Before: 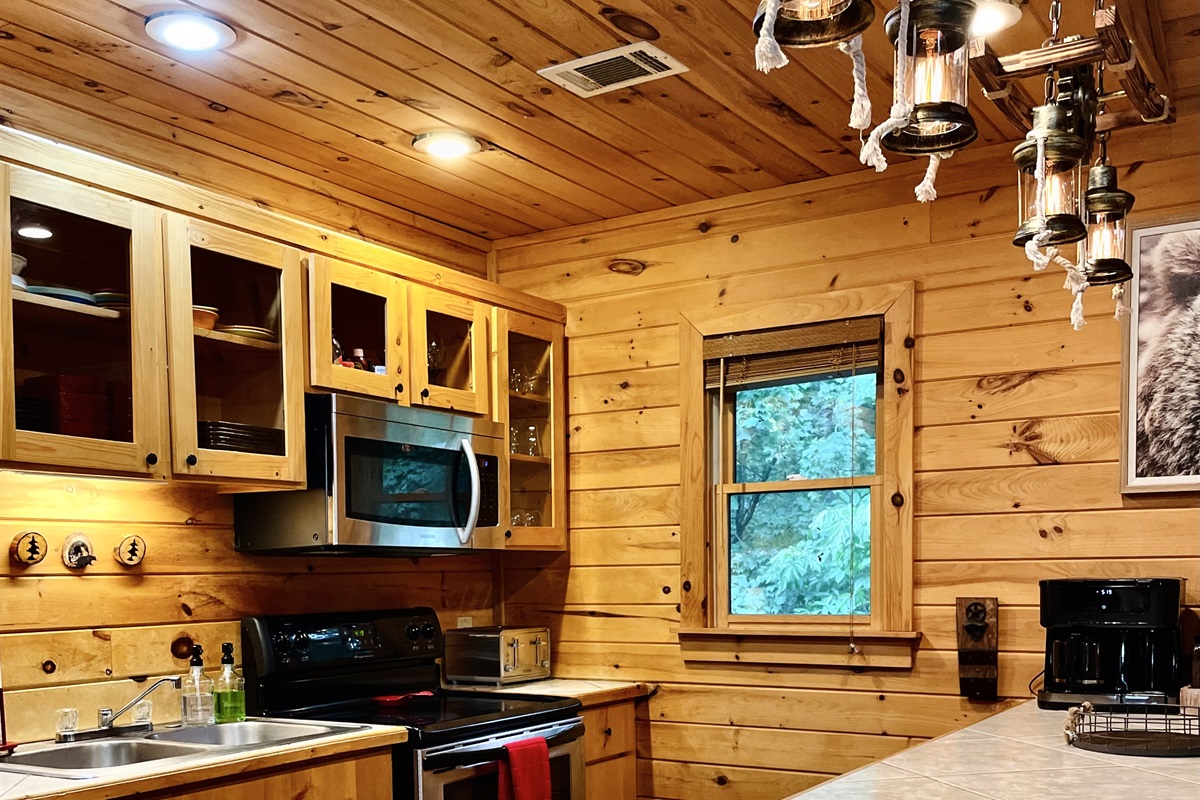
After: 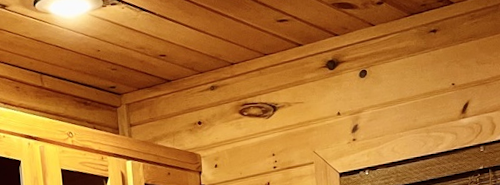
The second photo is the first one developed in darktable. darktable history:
rotate and perspective: rotation -4.57°, crop left 0.054, crop right 0.944, crop top 0.087, crop bottom 0.914
crop: left 28.64%, top 16.832%, right 26.637%, bottom 58.055%
